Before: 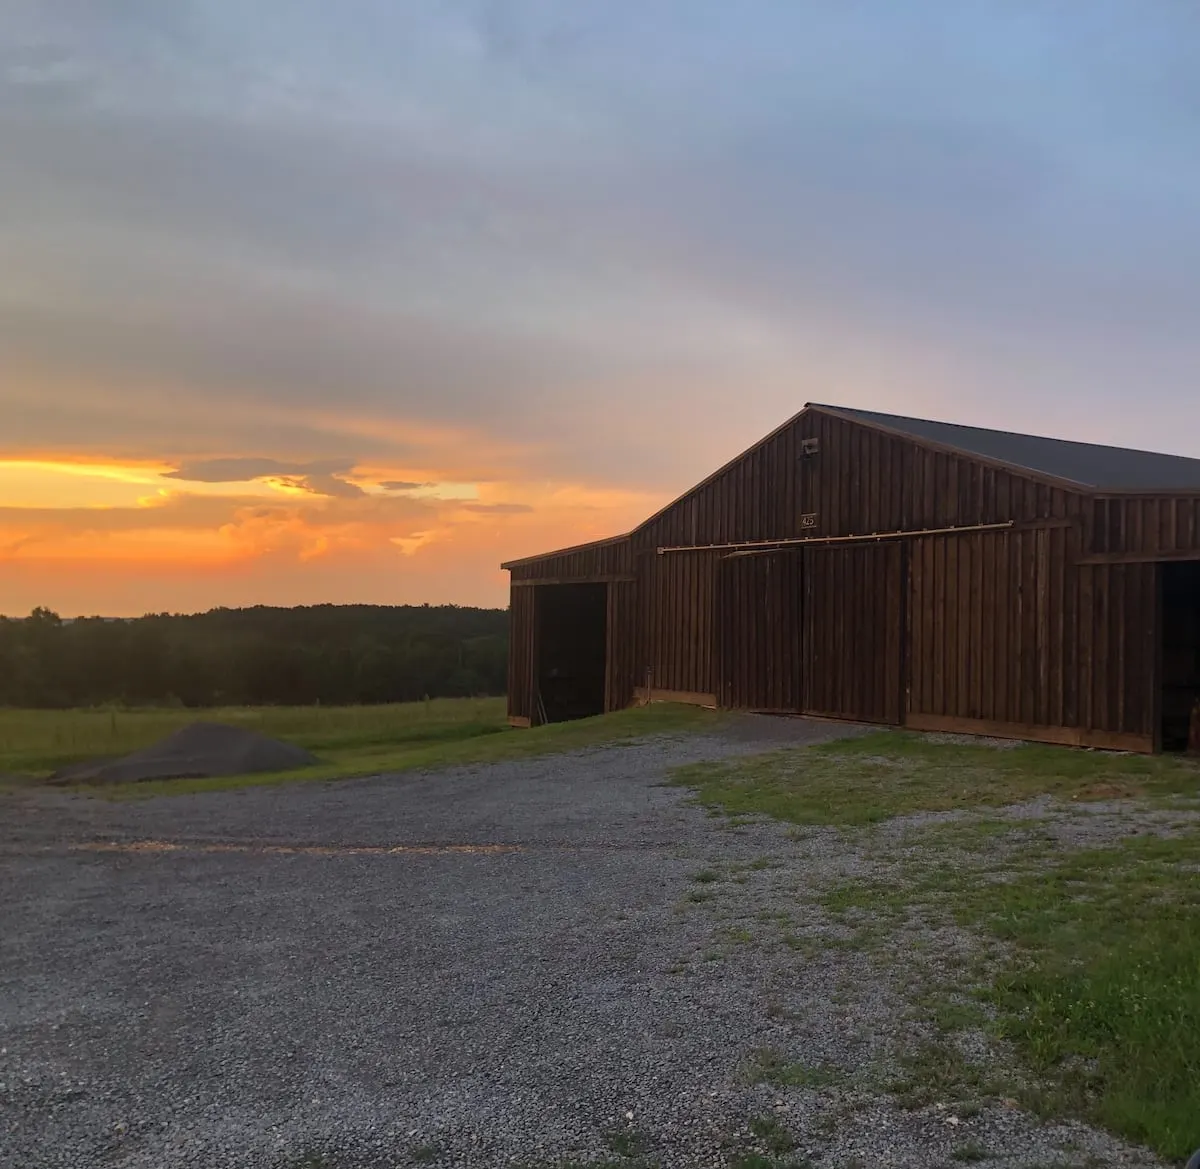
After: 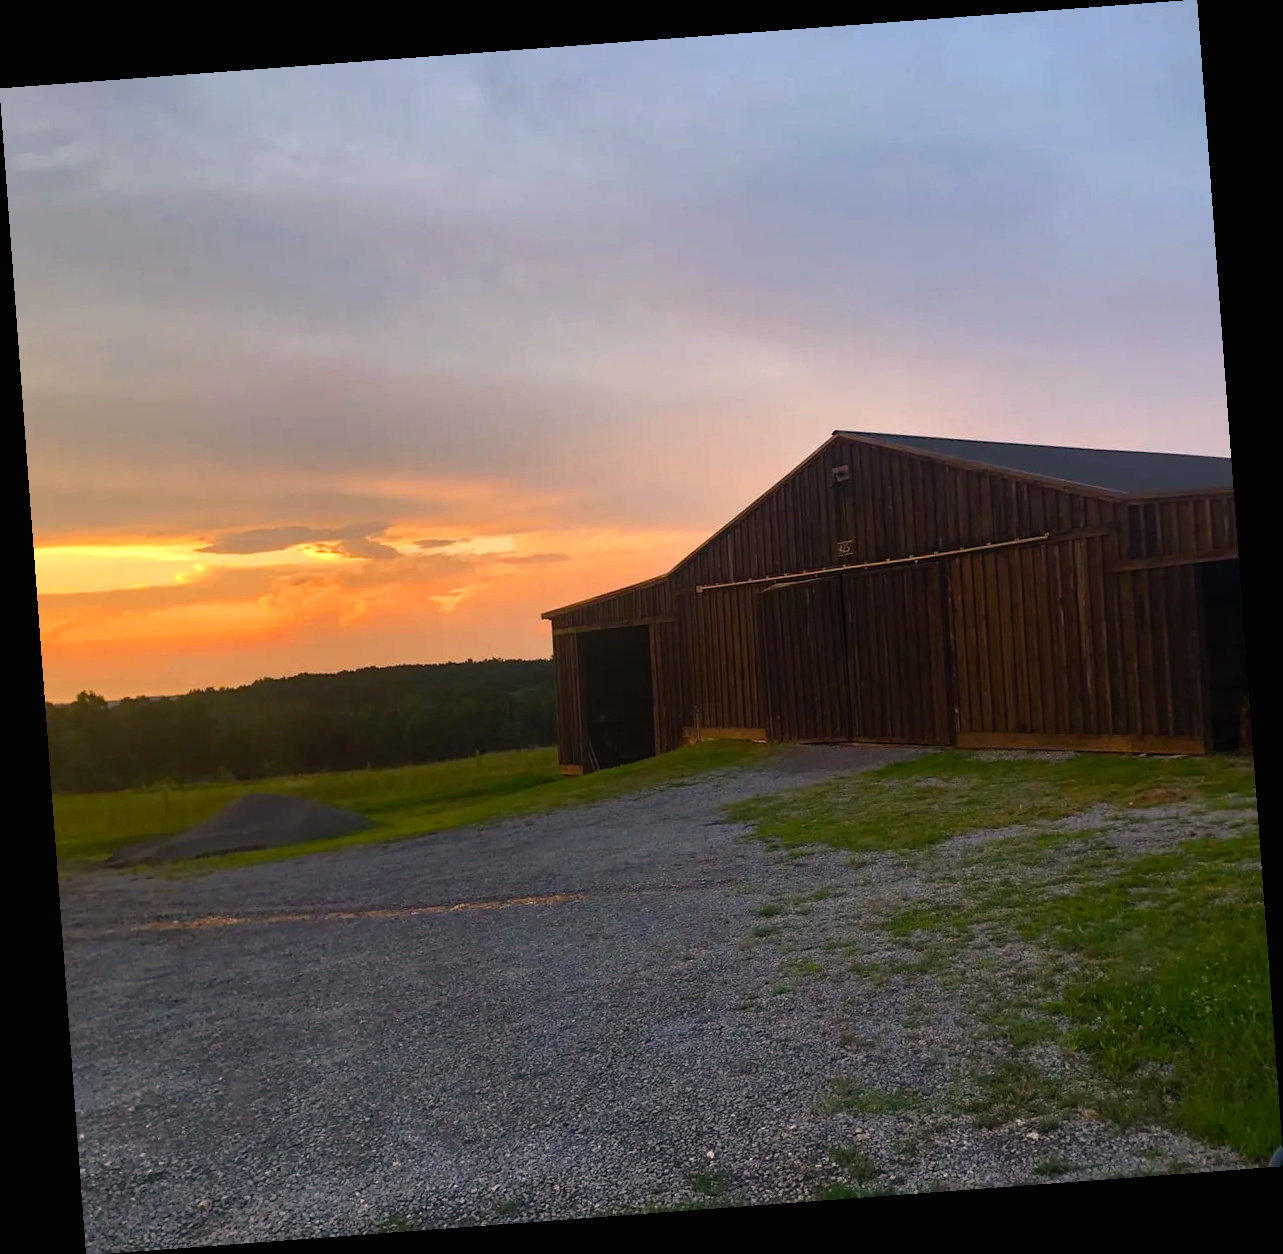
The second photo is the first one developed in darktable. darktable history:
color balance rgb: shadows lift › chroma 1%, shadows lift › hue 217.2°, power › hue 310.8°, highlights gain › chroma 2%, highlights gain › hue 44.4°, global offset › luminance 0.25%, global offset › hue 171.6°, perceptual saturation grading › global saturation 14.09%, perceptual saturation grading › highlights -30%, perceptual saturation grading › shadows 50.67%, global vibrance 25%, contrast 20%
rotate and perspective: rotation -4.25°, automatic cropping off
